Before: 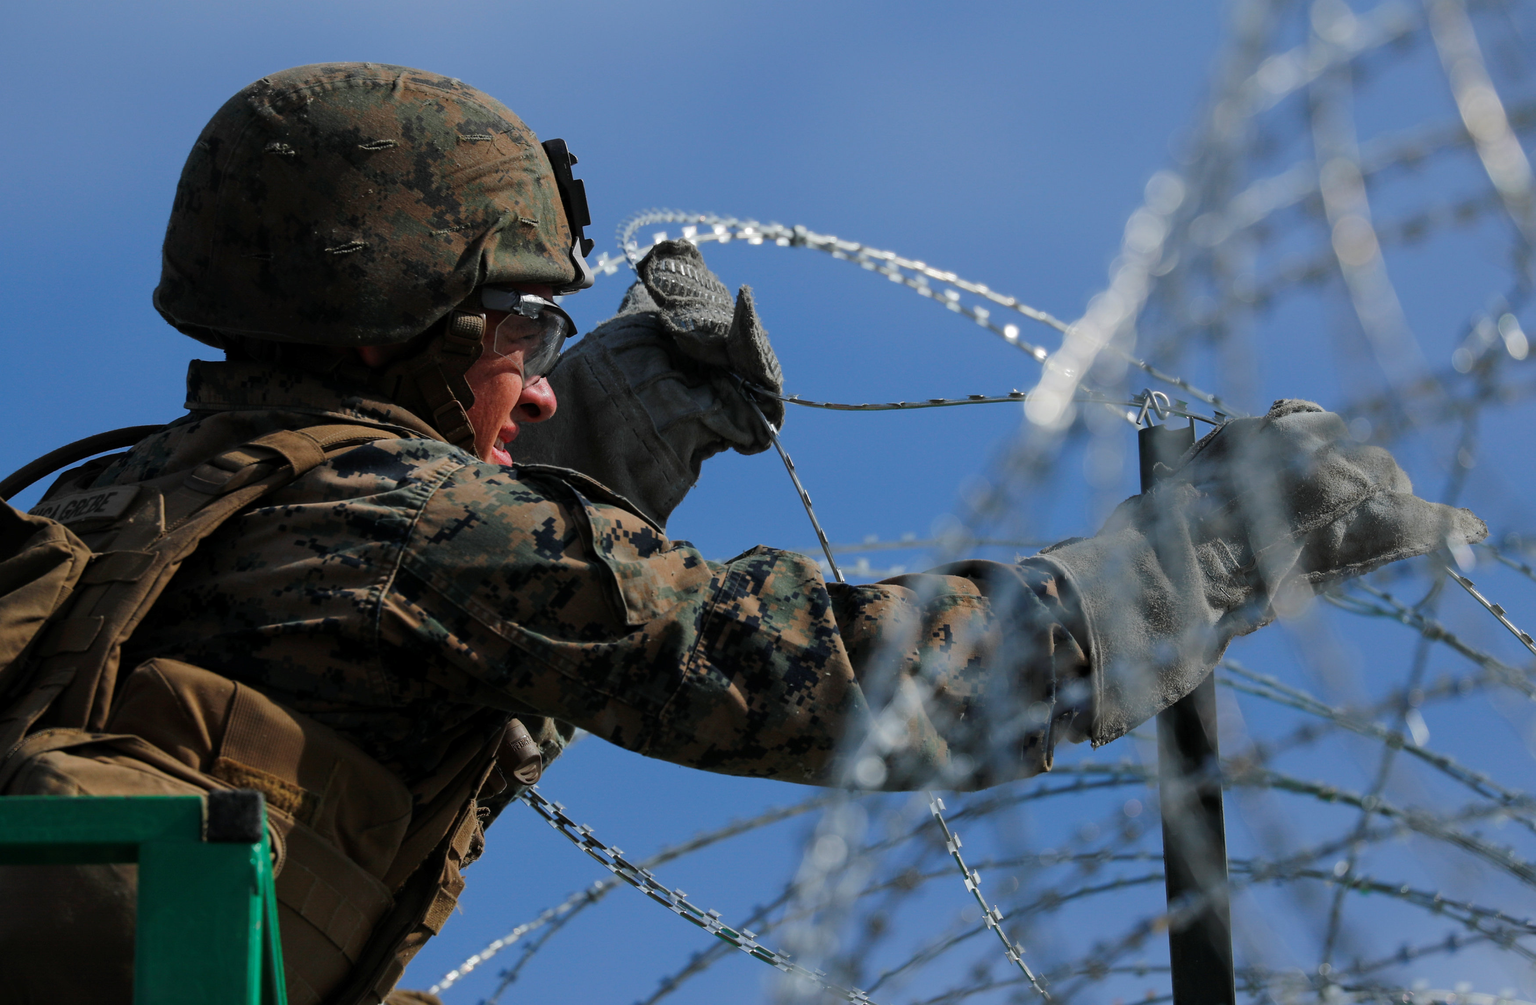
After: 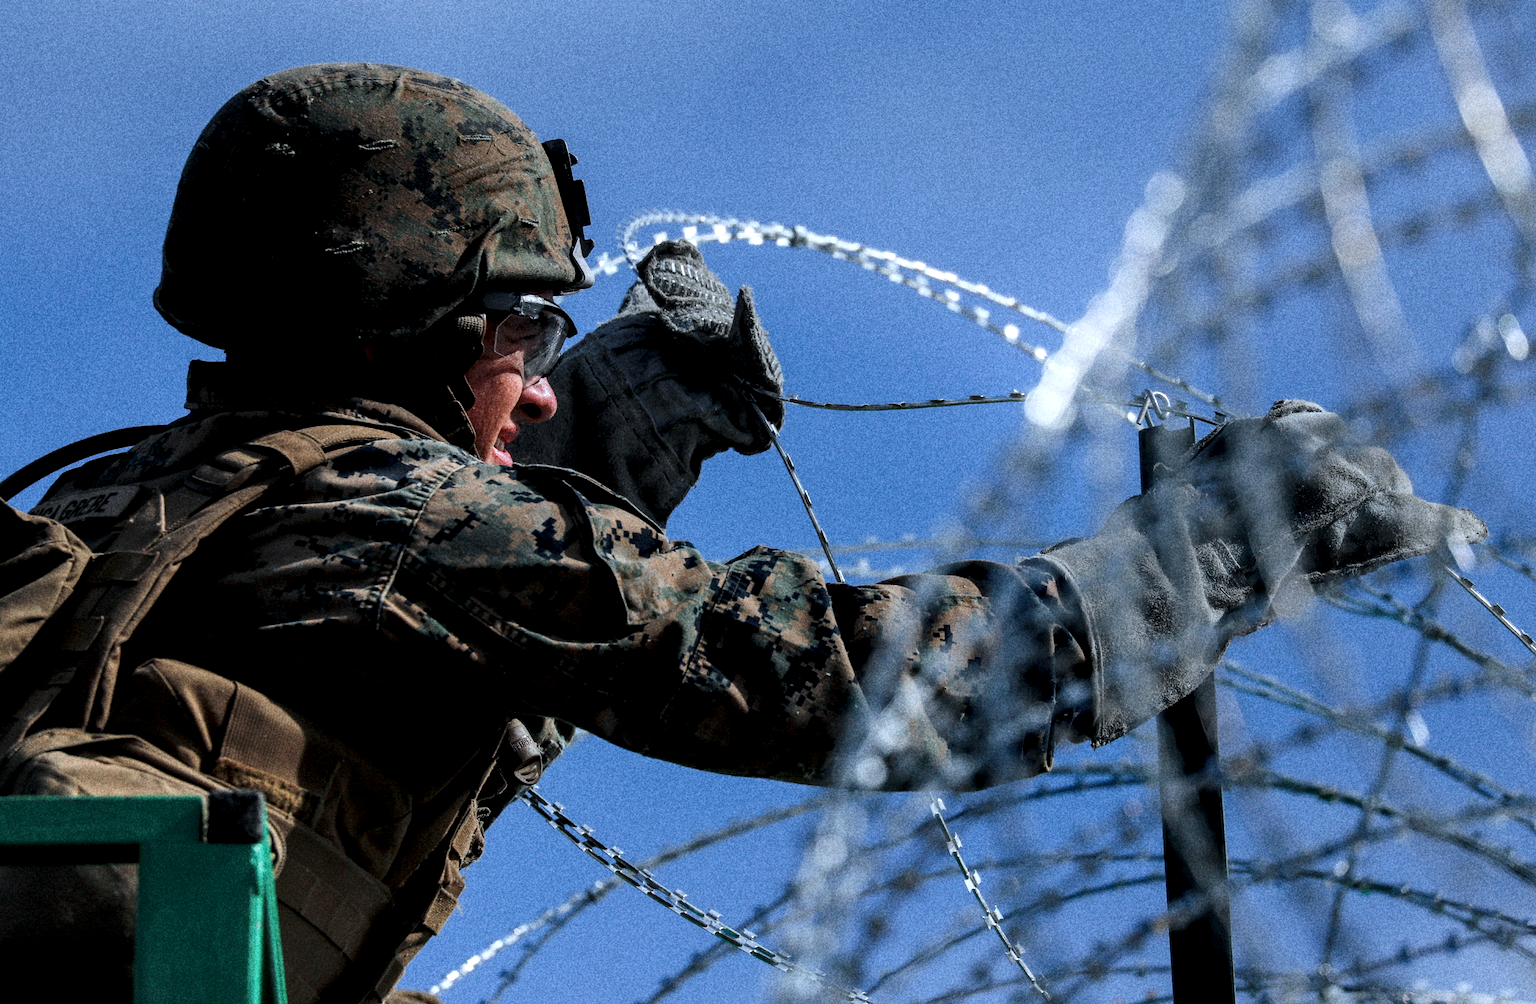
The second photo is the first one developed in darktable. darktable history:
grain: coarseness 14.49 ISO, strength 48.04%, mid-tones bias 35%
bloom: size 38%, threshold 95%, strength 30%
color calibration: x 0.37, y 0.377, temperature 4289.93 K
local contrast: highlights 65%, shadows 54%, detail 169%, midtone range 0.514
contrast brightness saturation: saturation -0.05
